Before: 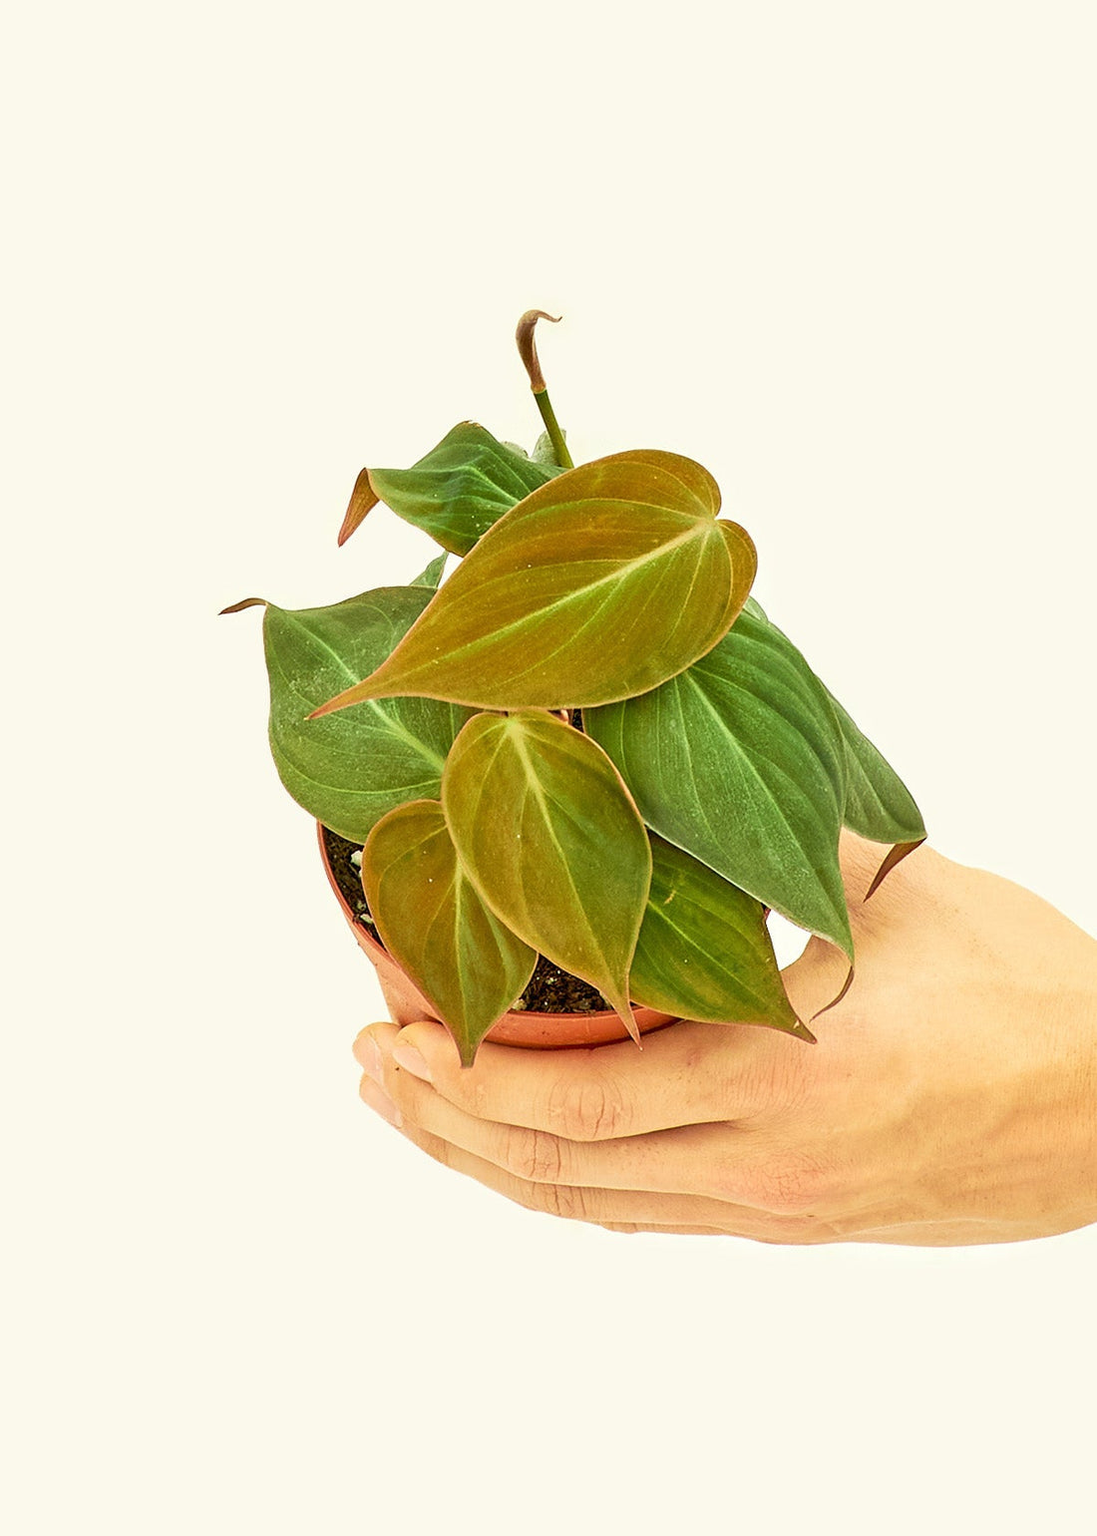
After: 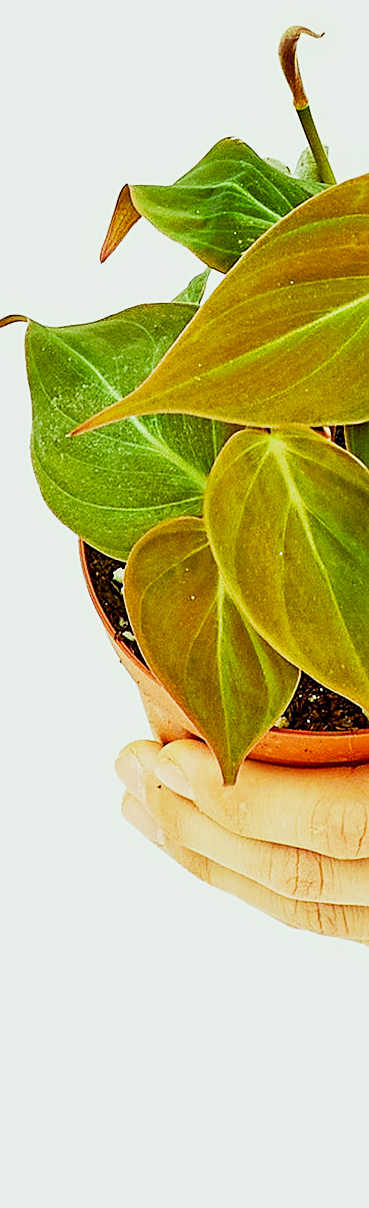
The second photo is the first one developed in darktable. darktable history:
color balance rgb: shadows lift › luminance 0.49%, shadows lift › chroma 6.83%, shadows lift › hue 300.29°, power › hue 208.98°, highlights gain › luminance 20.24%, highlights gain › chroma 2.73%, highlights gain › hue 173.85°, perceptual saturation grading › global saturation 18.05%
filmic rgb: black relative exposure -16 EV, white relative exposure 5.31 EV, hardness 5.9, contrast 1.25, preserve chrominance no, color science v5 (2021)
crop and rotate: left 21.77%, top 18.528%, right 44.676%, bottom 2.997%
sharpen: on, module defaults
